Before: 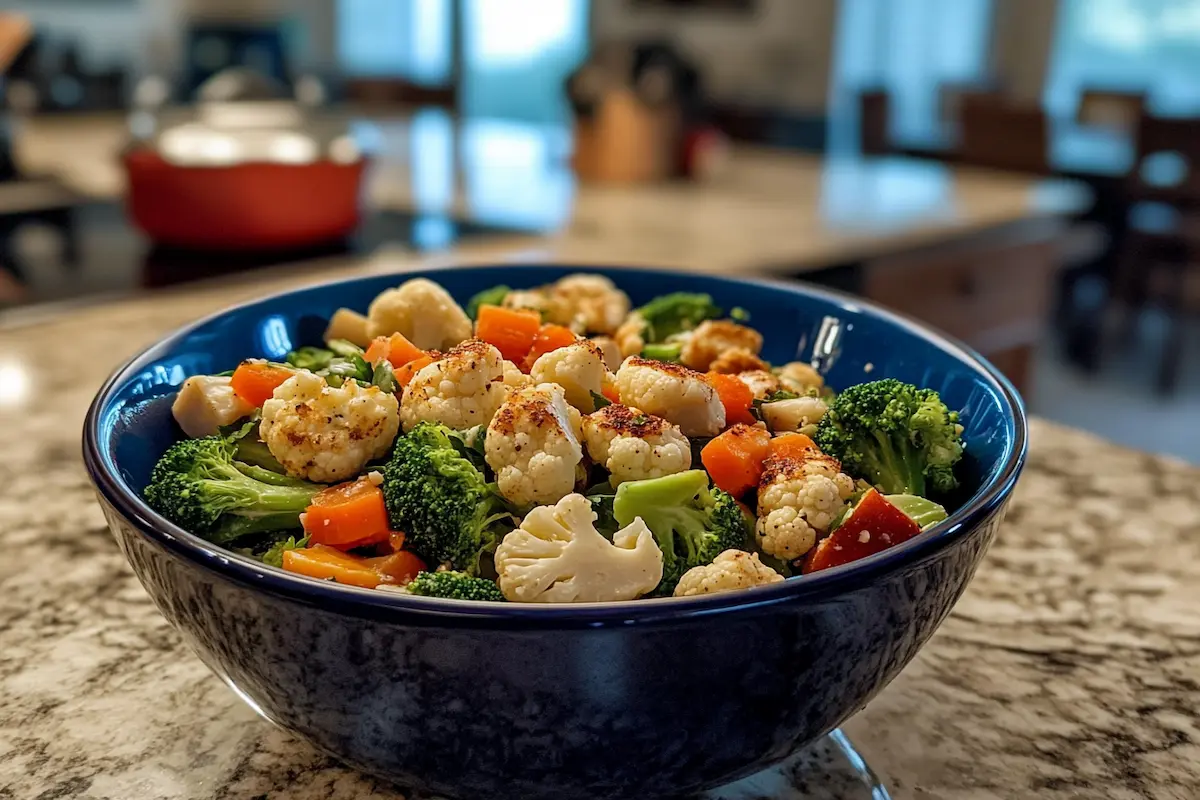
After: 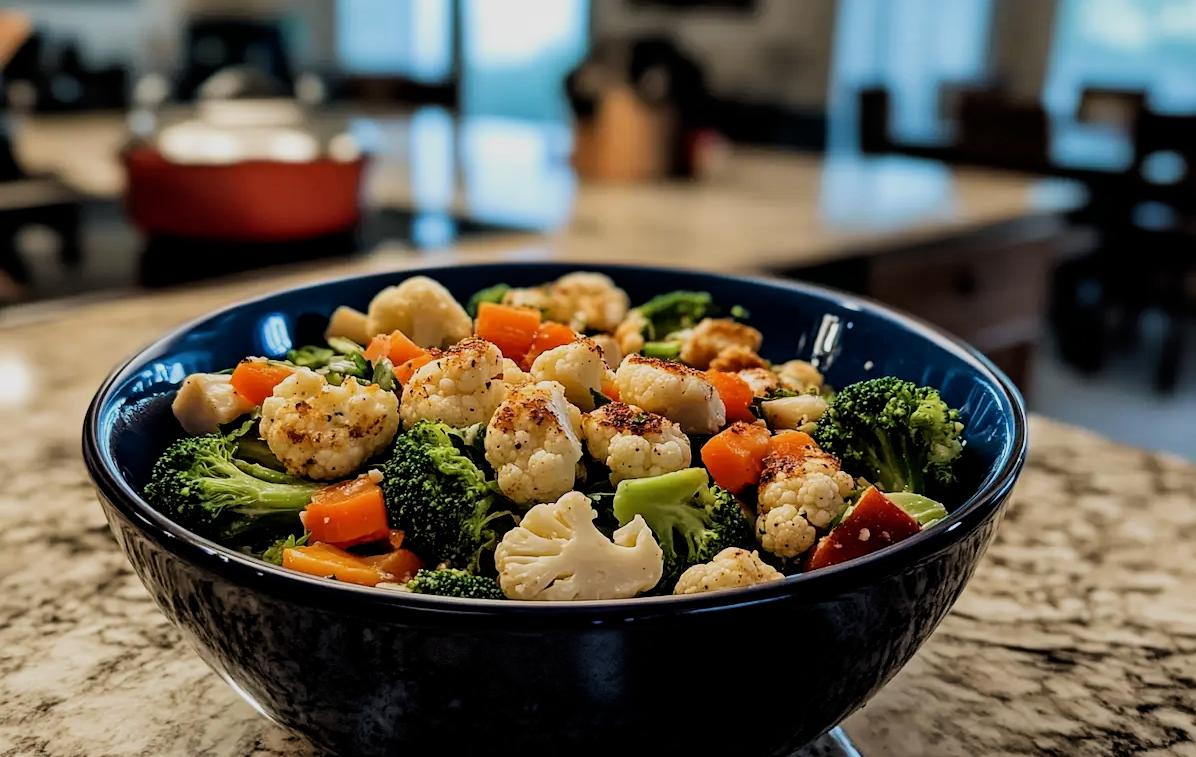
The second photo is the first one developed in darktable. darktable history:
filmic rgb: black relative exposure -5.1 EV, white relative exposure 3.98 EV, hardness 2.88, contrast 1.298, highlights saturation mix -30.66%
crop: top 0.344%, right 0.264%, bottom 5.007%
